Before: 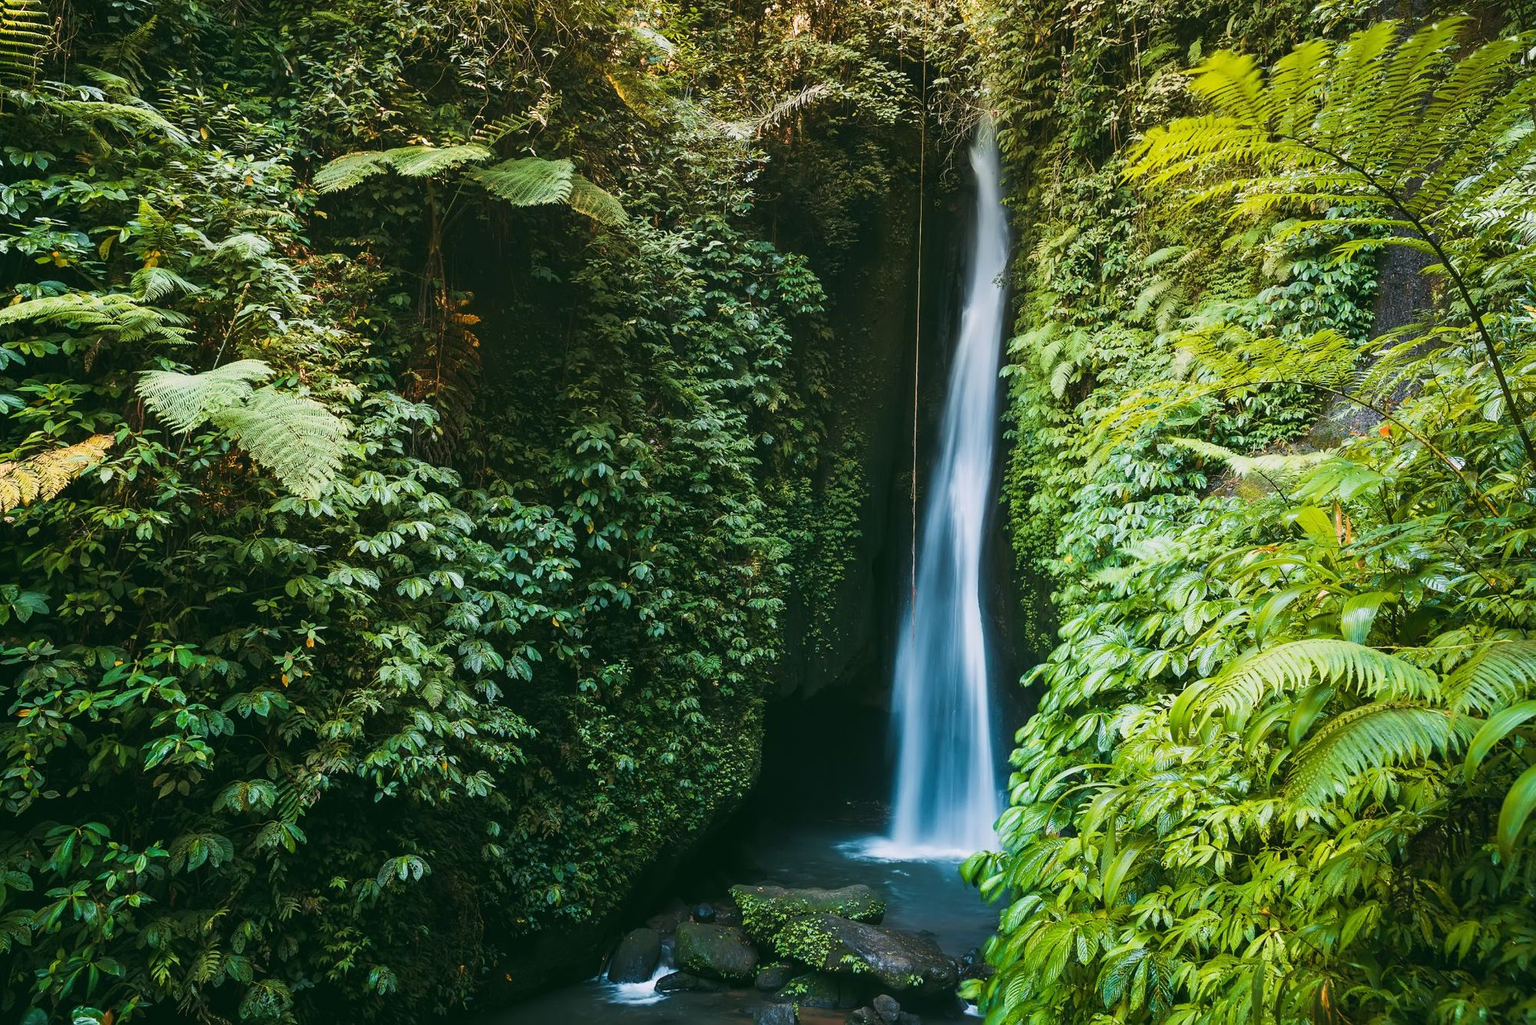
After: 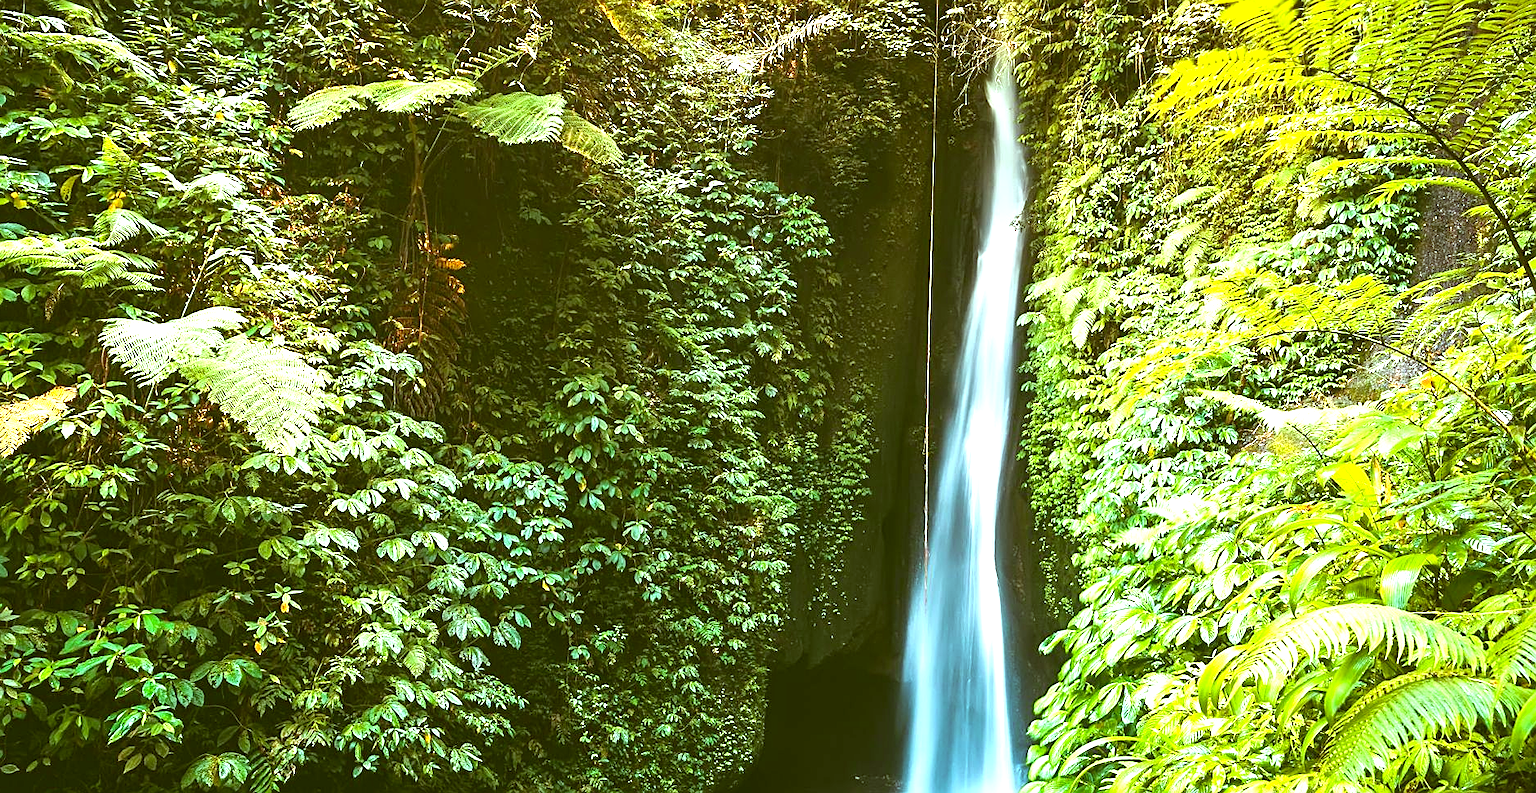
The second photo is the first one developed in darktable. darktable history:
crop: left 2.751%, top 6.97%, right 3.105%, bottom 20.145%
sharpen: on, module defaults
exposure: black level correction 0, exposure 1.391 EV, compensate highlight preservation false
color correction: highlights a* -5.23, highlights b* 9.8, shadows a* 9.64, shadows b* 24.64
